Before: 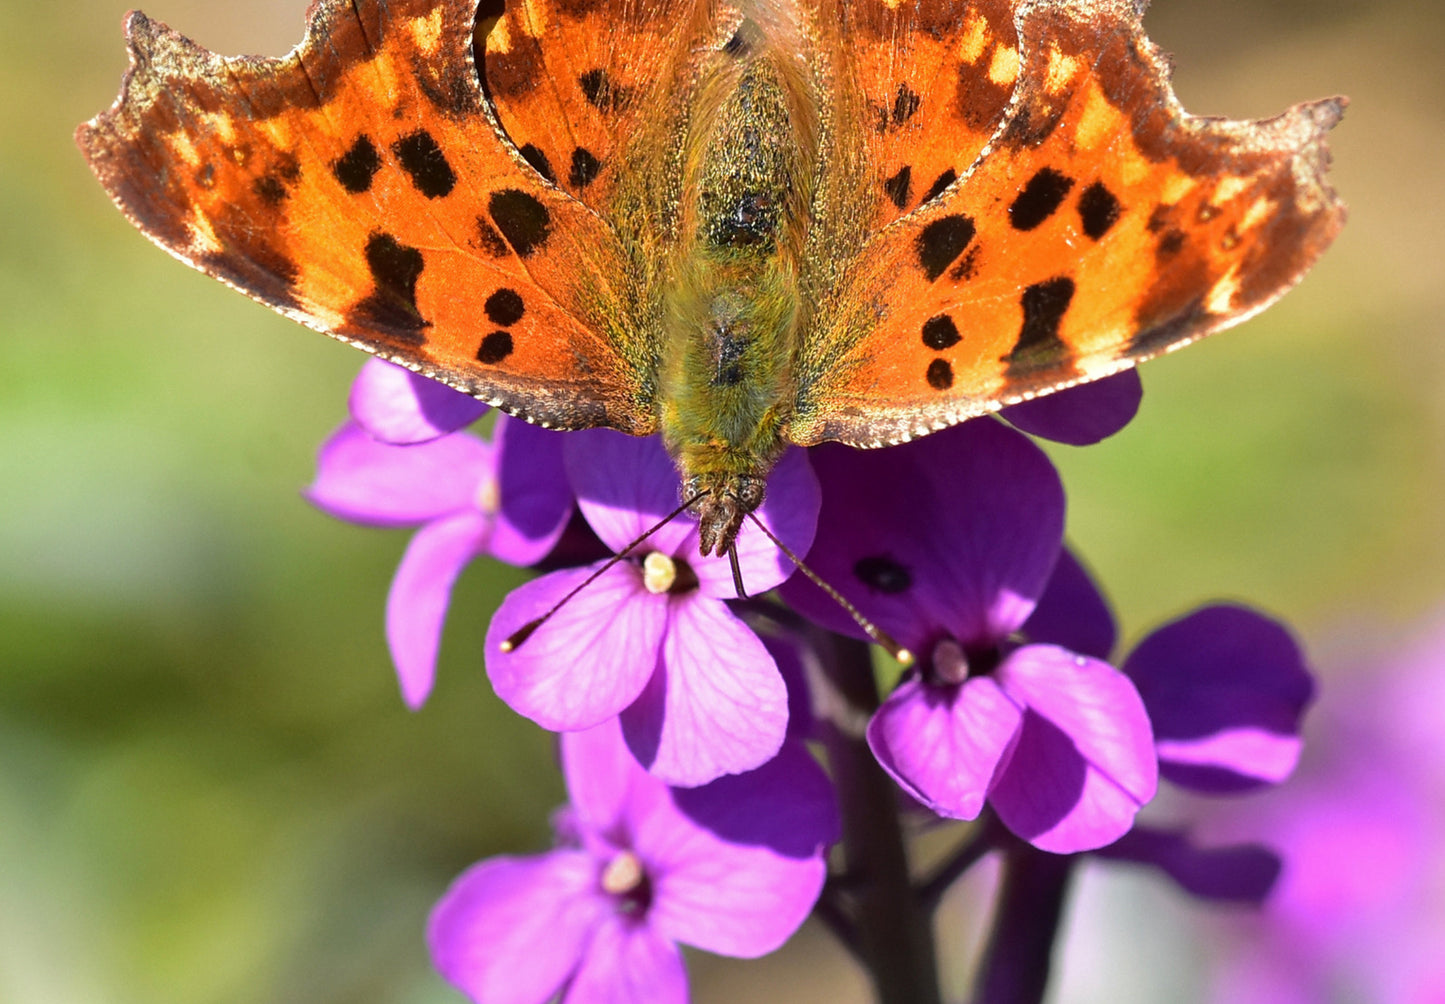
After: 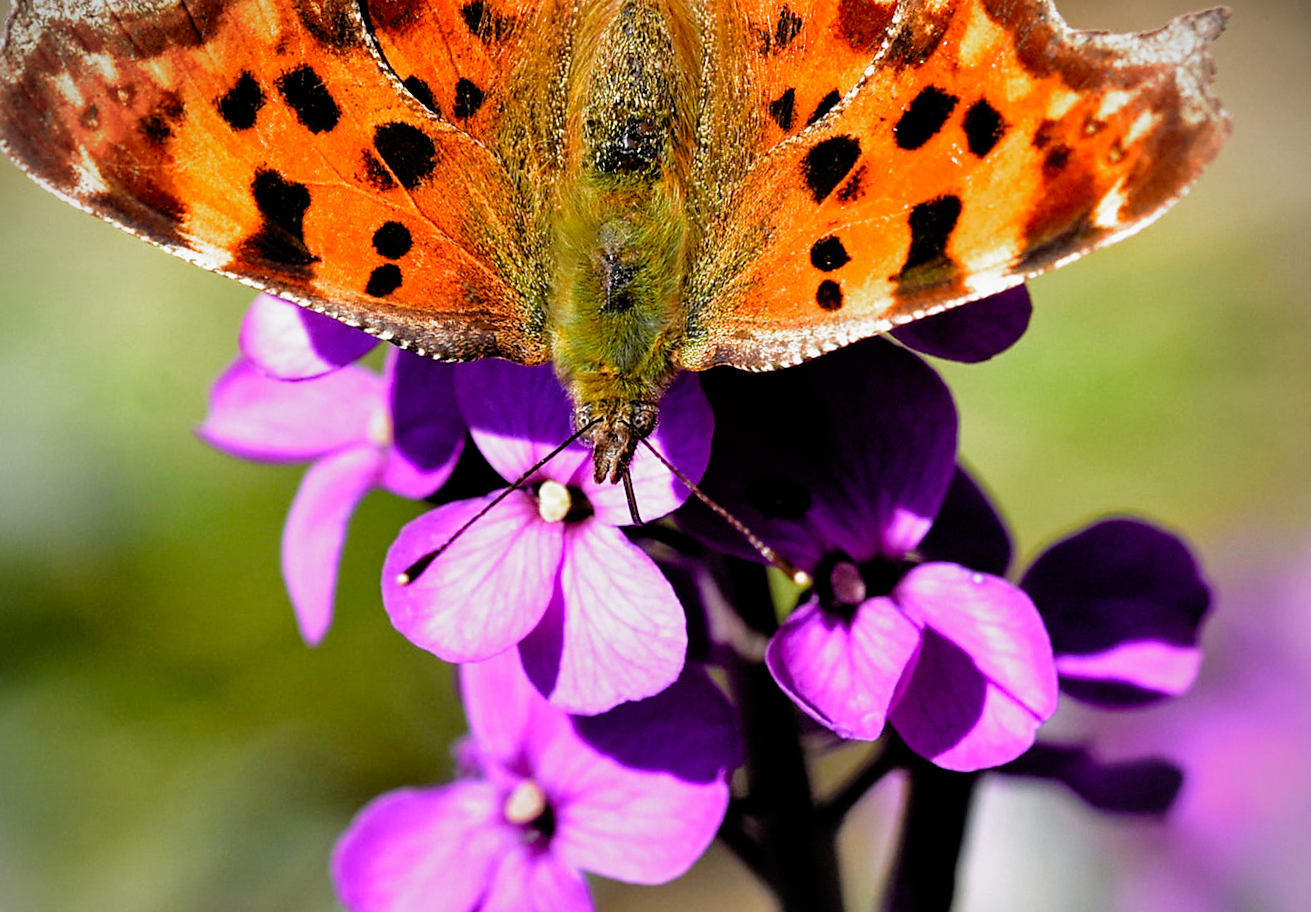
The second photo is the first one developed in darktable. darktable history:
crop and rotate: angle 1.52°, left 5.83%, top 5.706%
filmic rgb: black relative exposure -4.9 EV, white relative exposure 2.84 EV, hardness 3.7, preserve chrominance no, color science v5 (2021)
vignetting: on, module defaults
tone equalizer: on, module defaults
sharpen: amount 0.202
contrast brightness saturation: contrast 0.041, saturation 0.15
local contrast: mode bilateral grid, contrast 14, coarseness 35, detail 105%, midtone range 0.2
exposure: exposure -0.004 EV, compensate highlight preservation false
